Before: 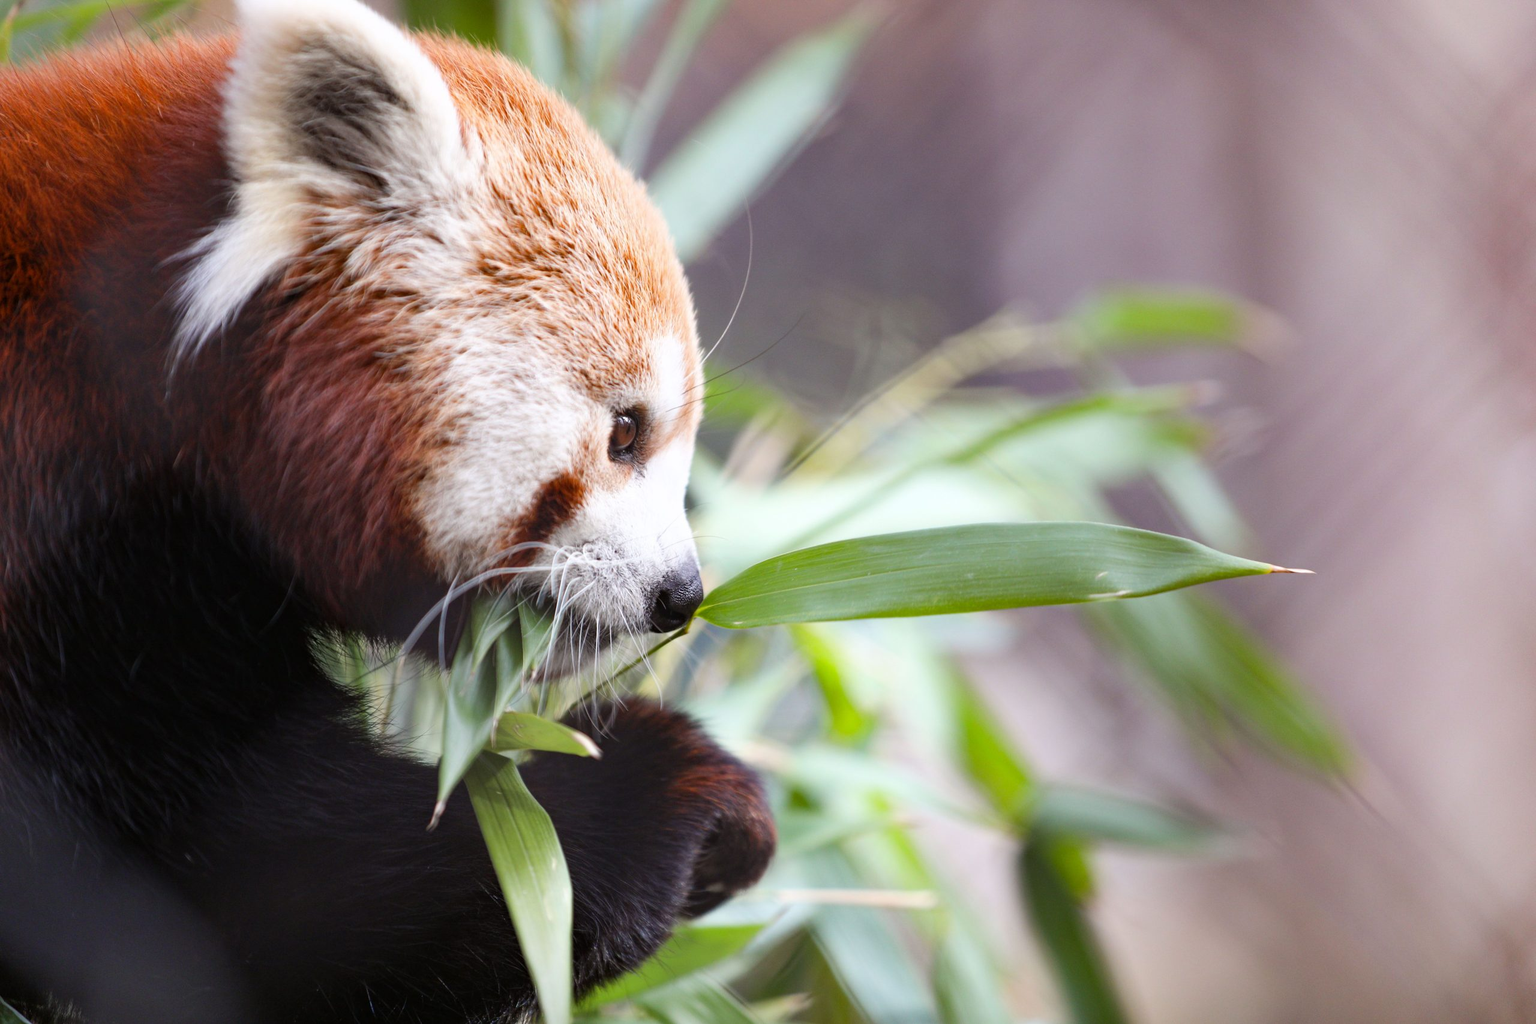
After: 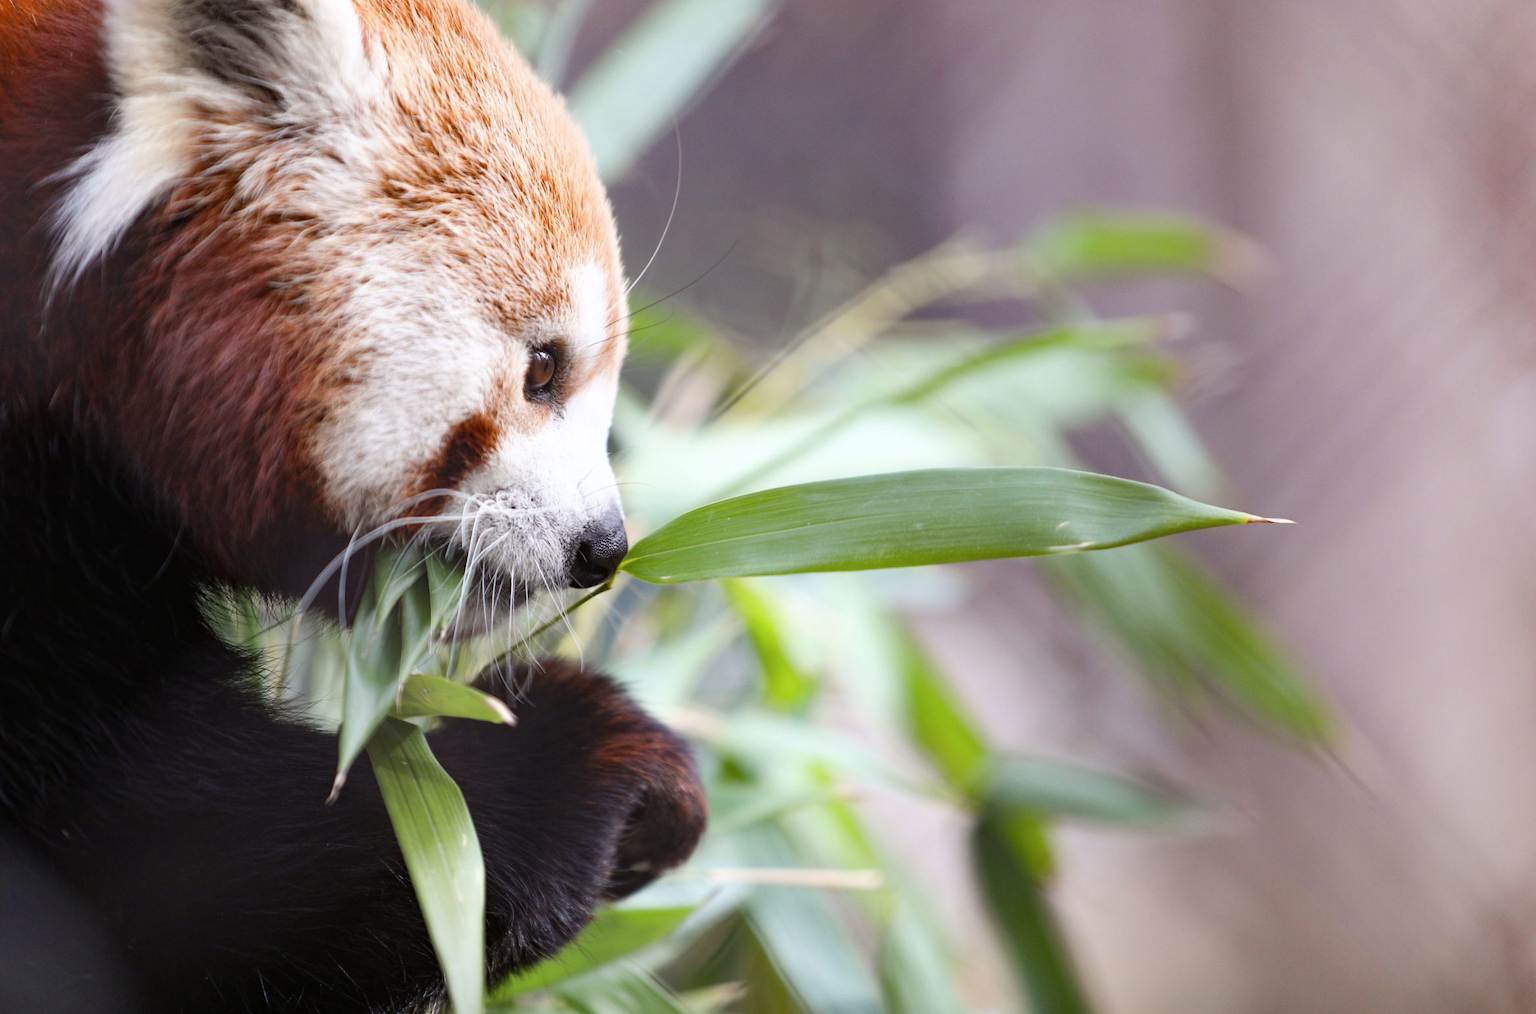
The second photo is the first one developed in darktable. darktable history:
contrast brightness saturation: saturation -0.049
exposure: compensate highlight preservation false
crop and rotate: left 8.389%, top 9.216%
